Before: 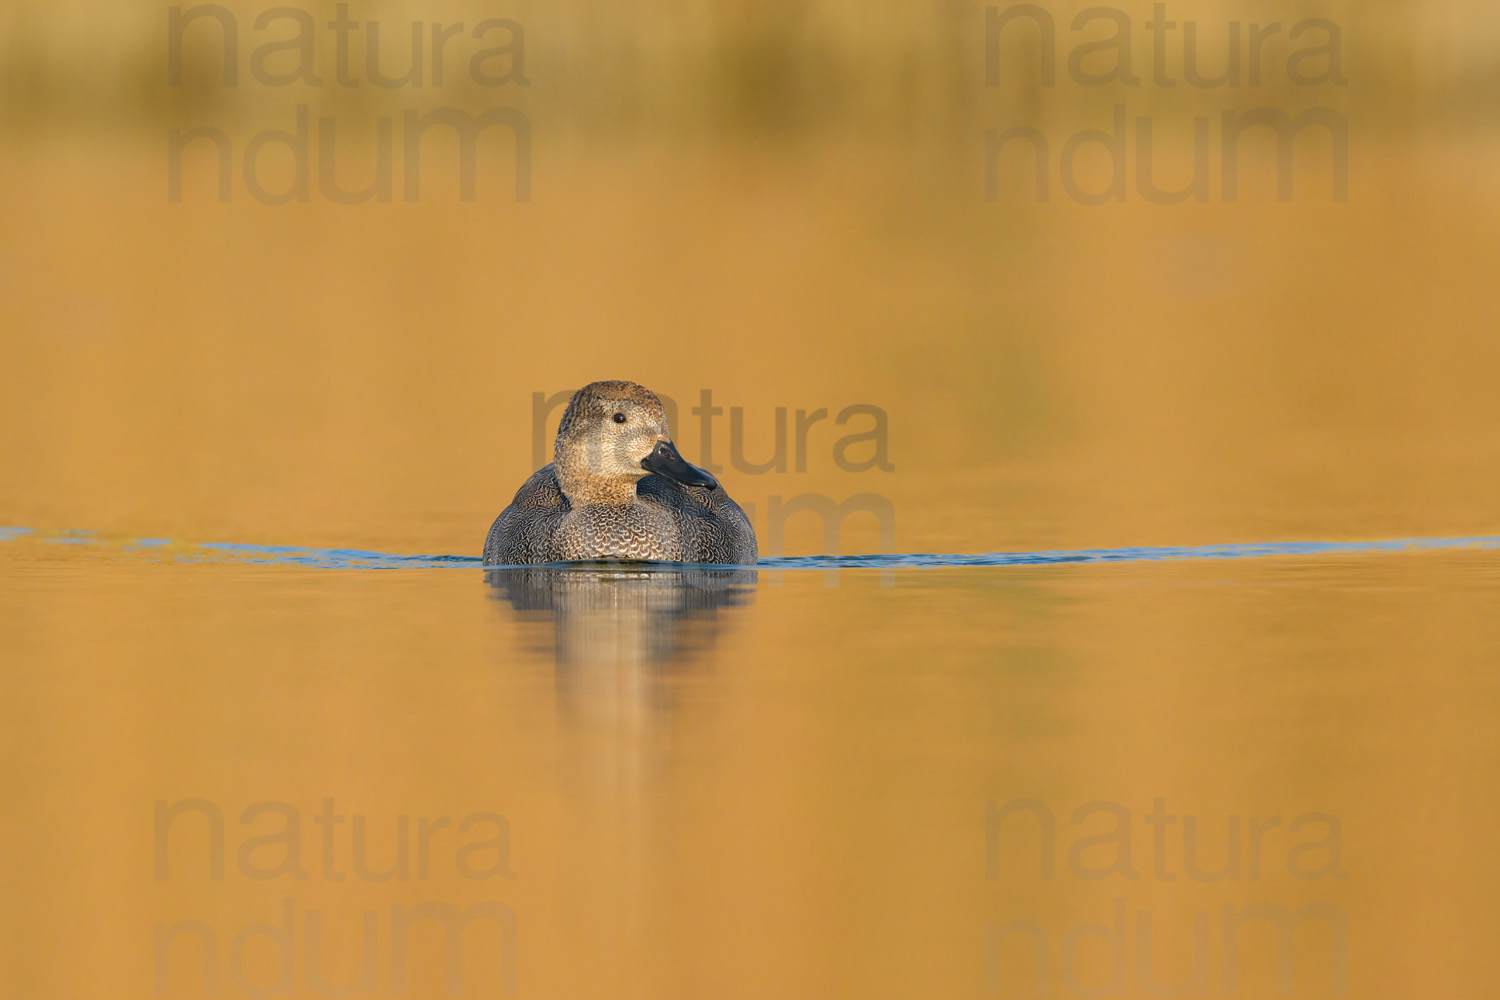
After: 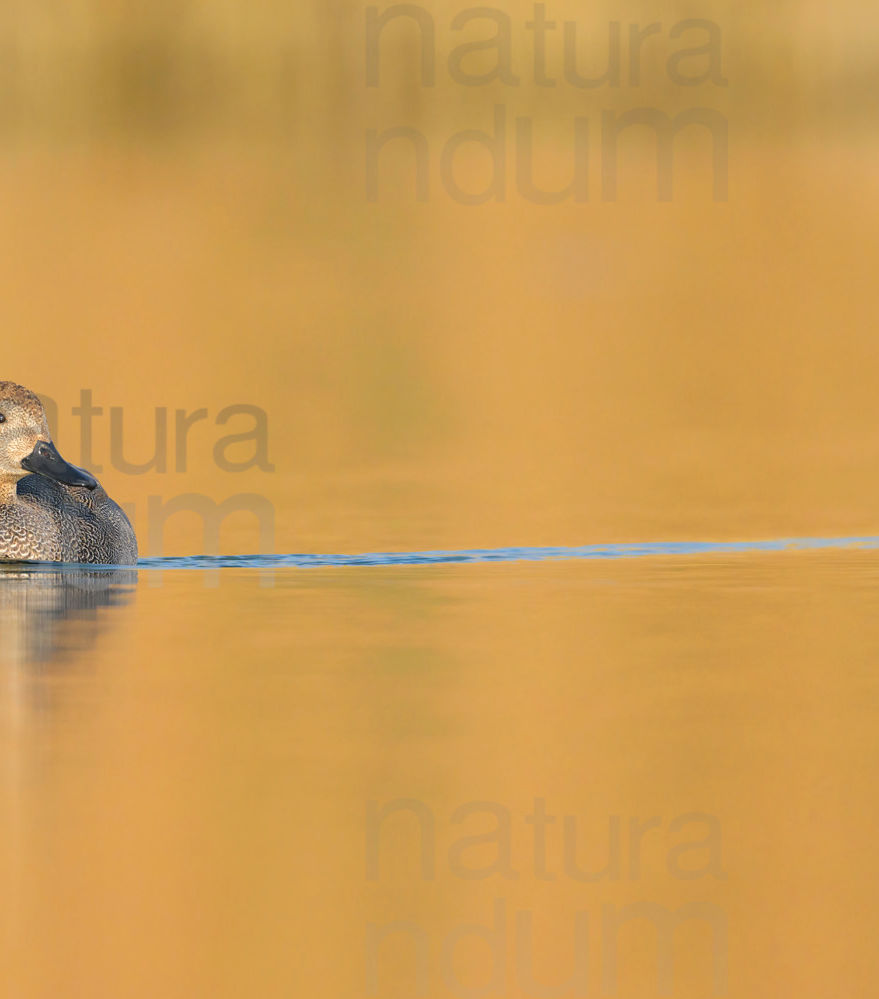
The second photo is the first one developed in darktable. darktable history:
contrast brightness saturation: brightness 0.122
crop: left 41.385%
